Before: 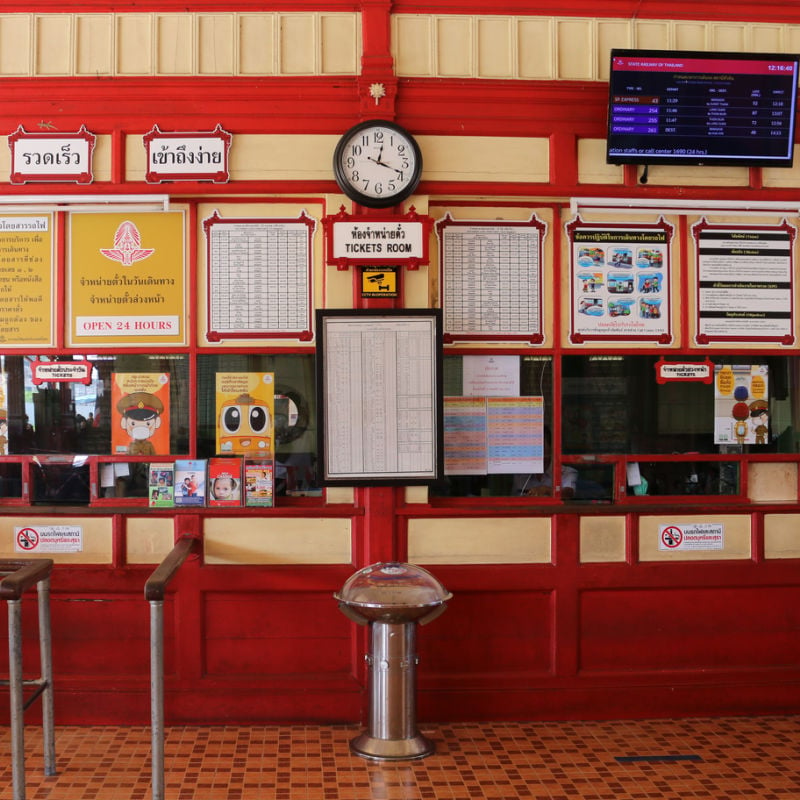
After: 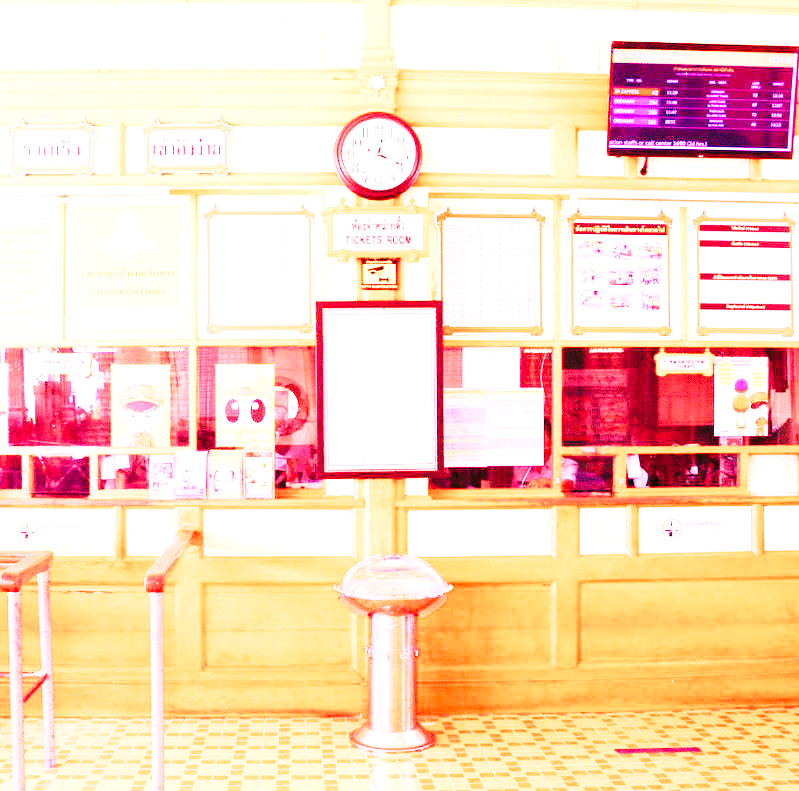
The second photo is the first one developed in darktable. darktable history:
base curve: curves: ch0 [(0, 0) (0.028, 0.03) (0.121, 0.232) (0.46, 0.748) (0.859, 0.968) (1, 1)], preserve colors none
white balance: red 4.26, blue 1.802
color correction: highlights a* 14.52, highlights b* 4.84
crop: top 1.049%, right 0.001%
levels: levels [0, 0.492, 0.984]
grain: coarseness 0.09 ISO
exposure: exposure 1.25 EV, compensate exposure bias true, compensate highlight preservation false
